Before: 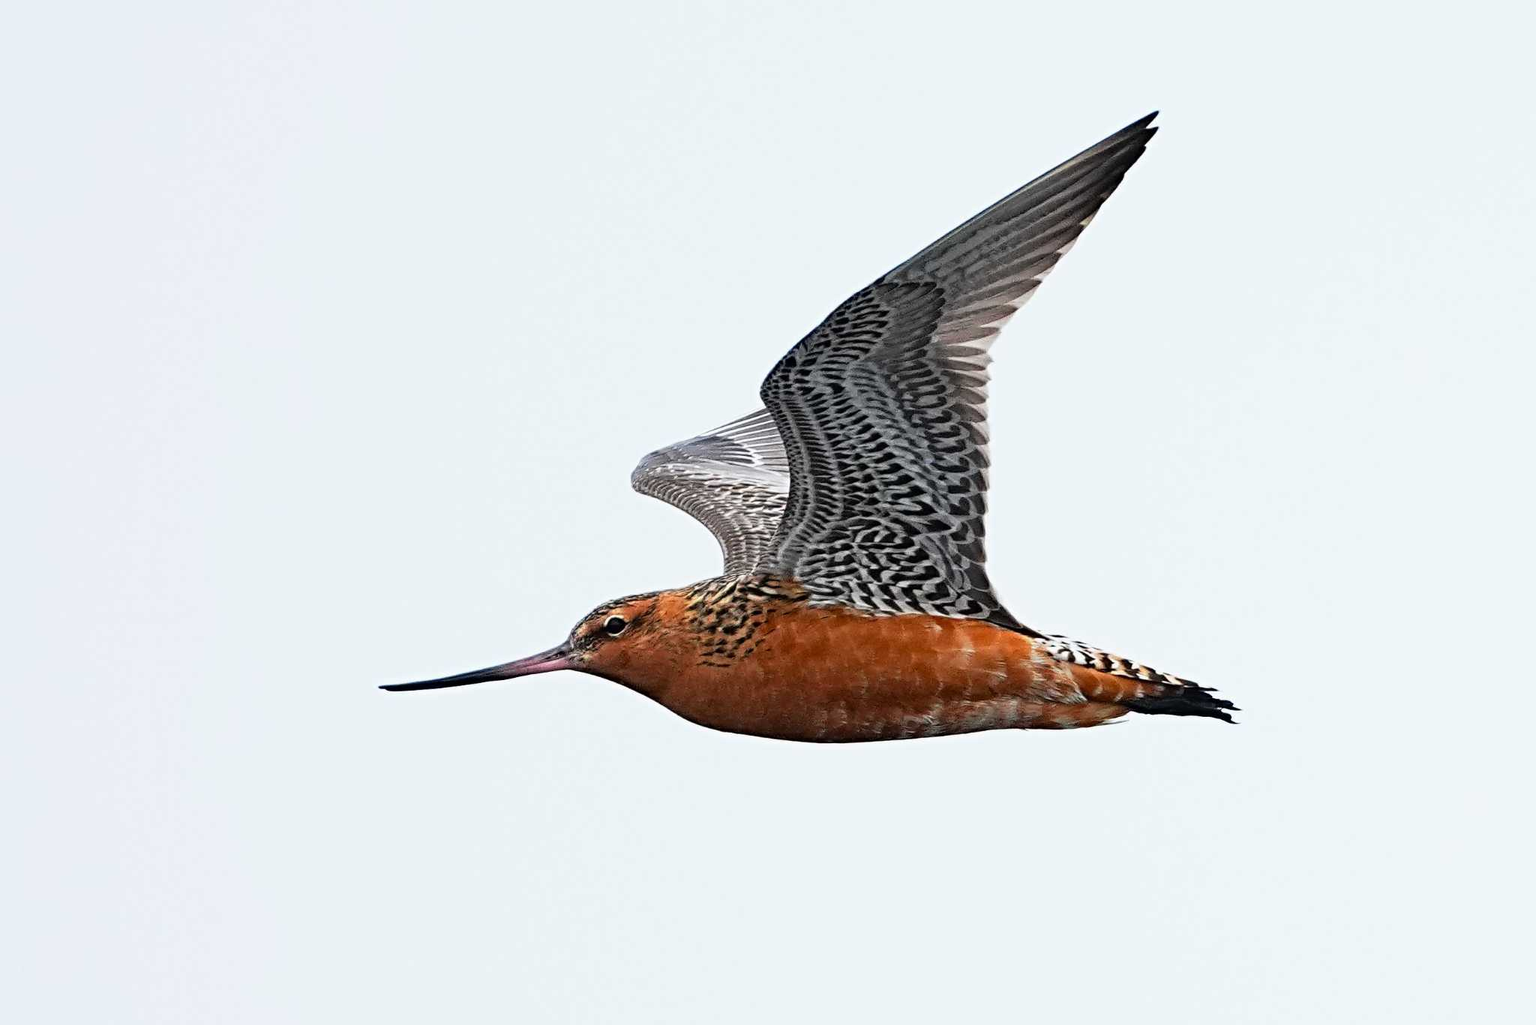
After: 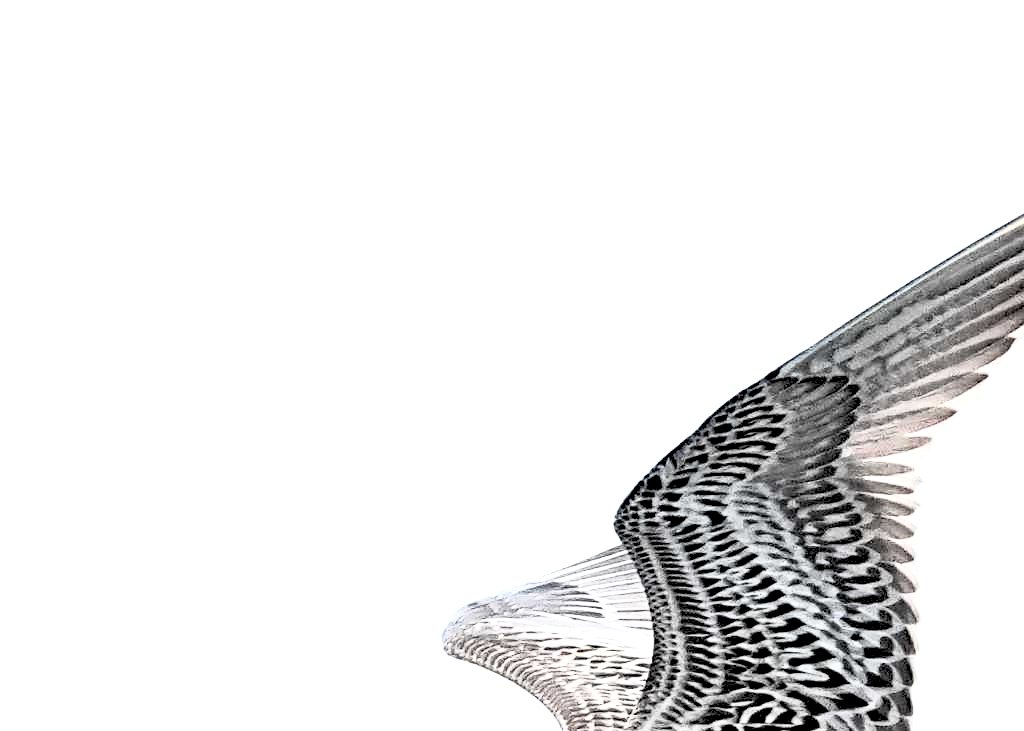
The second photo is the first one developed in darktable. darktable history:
local contrast: mode bilateral grid, contrast 20, coarseness 50, detail 120%, midtone range 0.2
crop: left 19.556%, right 30.401%, bottom 46.458%
contrast brightness saturation: contrast 0.43, brightness 0.56, saturation -0.19
color zones: curves: ch0 [(0.018, 0.548) (0.197, 0.654) (0.425, 0.447) (0.605, 0.658) (0.732, 0.579)]; ch1 [(0.105, 0.531) (0.224, 0.531) (0.386, 0.39) (0.618, 0.456) (0.732, 0.456) (0.956, 0.421)]; ch2 [(0.039, 0.583) (0.215, 0.465) (0.399, 0.544) (0.465, 0.548) (0.614, 0.447) (0.724, 0.43) (0.882, 0.623) (0.956, 0.632)]
exposure: exposure 0.161 EV, compensate highlight preservation false
rgb levels: levels [[0.013, 0.434, 0.89], [0, 0.5, 1], [0, 0.5, 1]]
